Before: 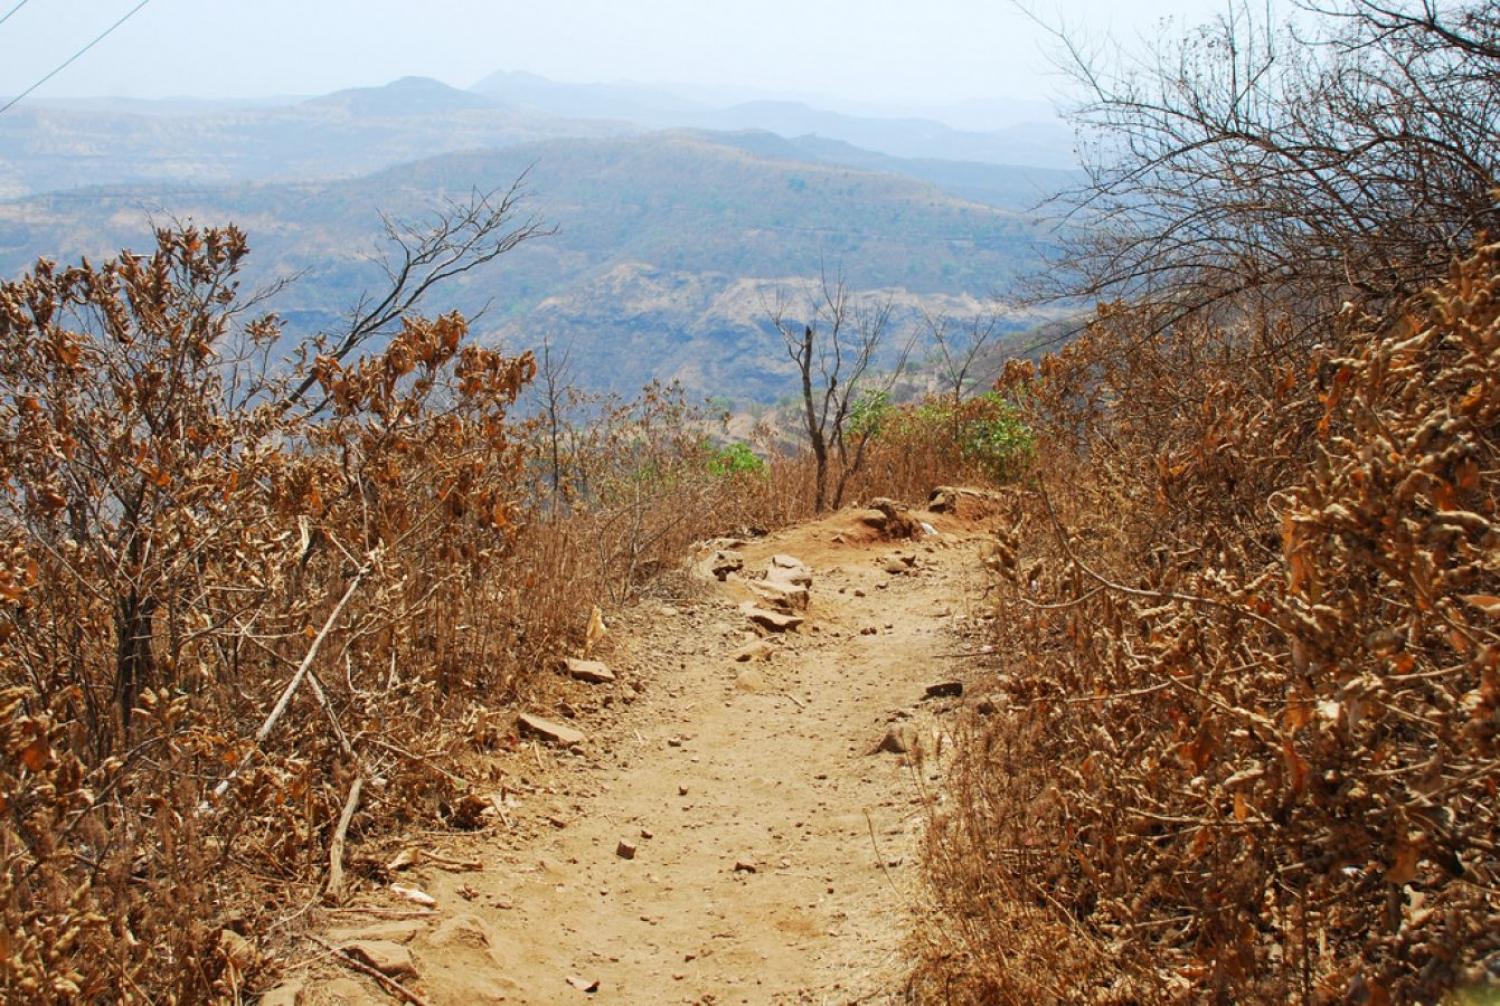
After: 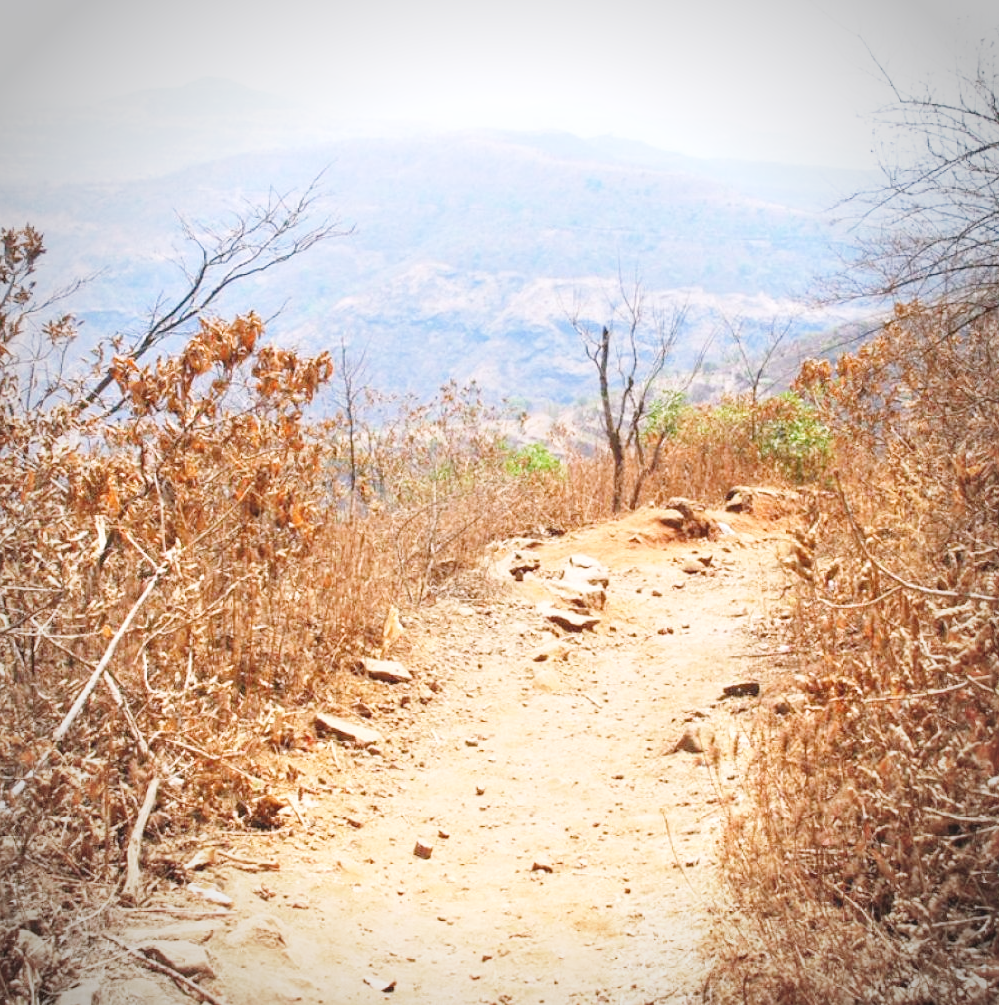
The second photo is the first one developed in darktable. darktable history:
exposure: exposure 0.207 EV, compensate highlight preservation false
base curve: curves: ch0 [(0, 0) (0.008, 0.007) (0.022, 0.029) (0.048, 0.089) (0.092, 0.197) (0.191, 0.399) (0.275, 0.534) (0.357, 0.65) (0.477, 0.78) (0.542, 0.833) (0.799, 0.973) (1, 1)], preserve colors none
crop and rotate: left 13.537%, right 19.796%
tone equalizer: on, module defaults
white balance: red 1.05, blue 1.072
vignetting: automatic ratio true
color balance: lift [1.007, 1, 1, 1], gamma [1.097, 1, 1, 1]
